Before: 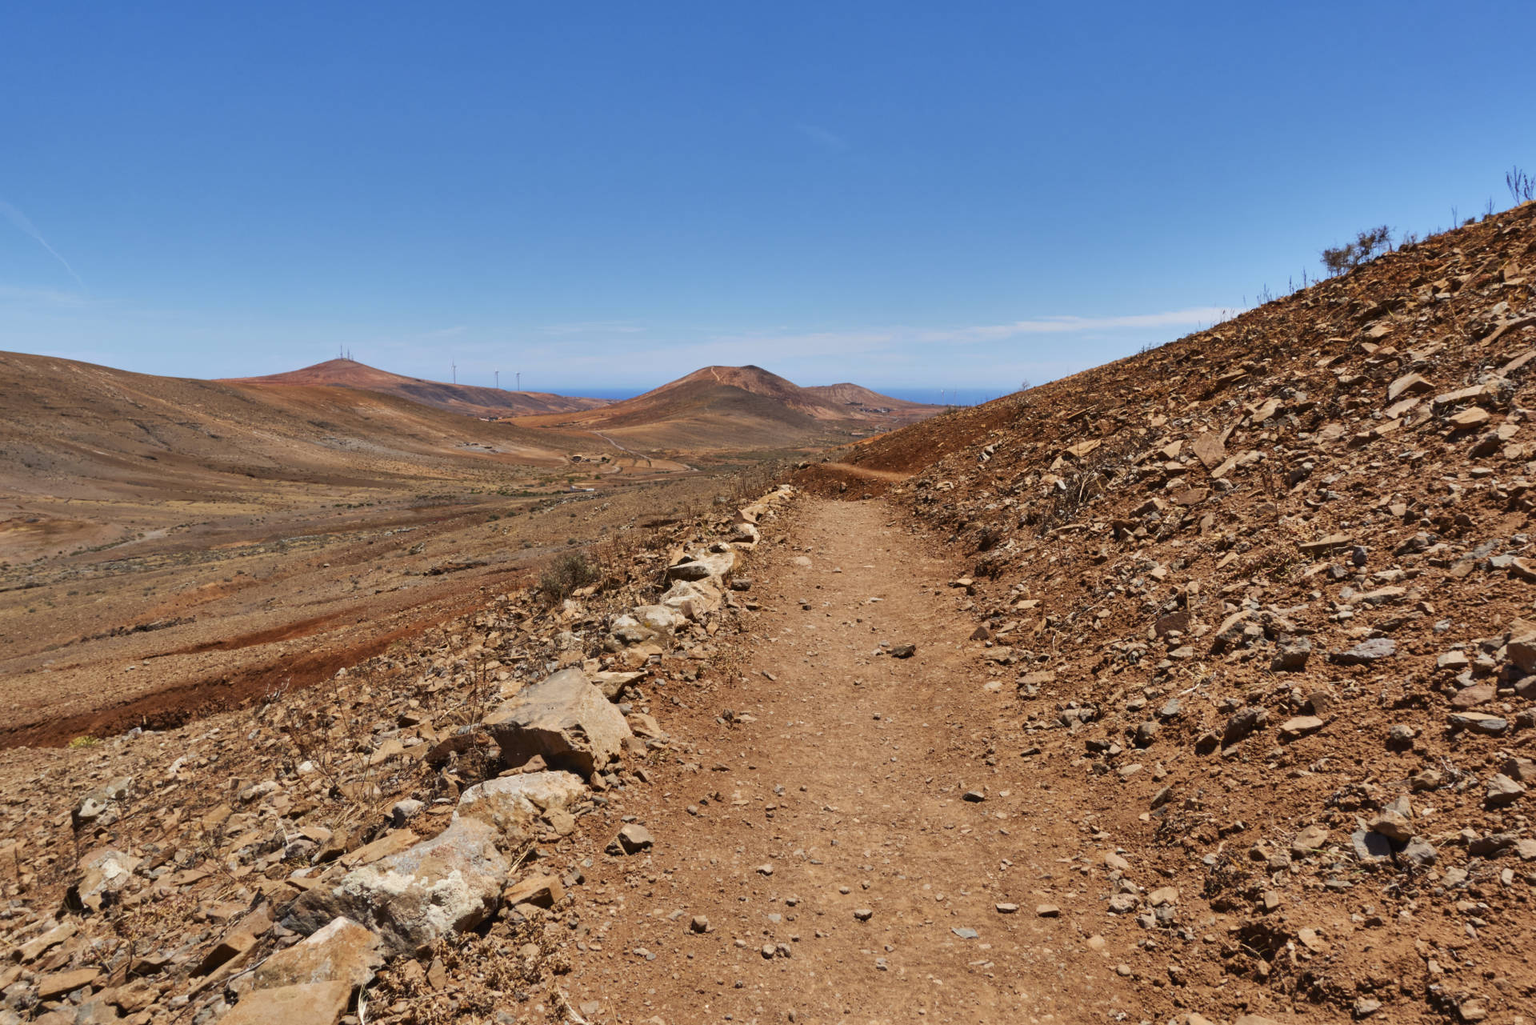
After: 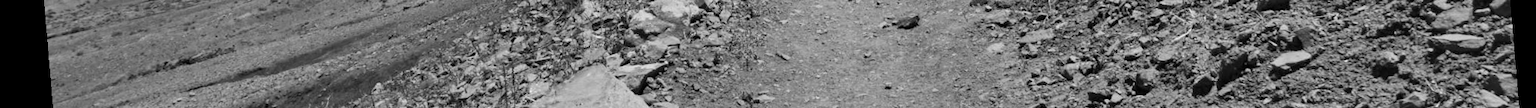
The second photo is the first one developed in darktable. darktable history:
crop and rotate: top 59.084%, bottom 30.916%
rotate and perspective: rotation -4.86°, automatic cropping off
monochrome: a -6.99, b 35.61, size 1.4
